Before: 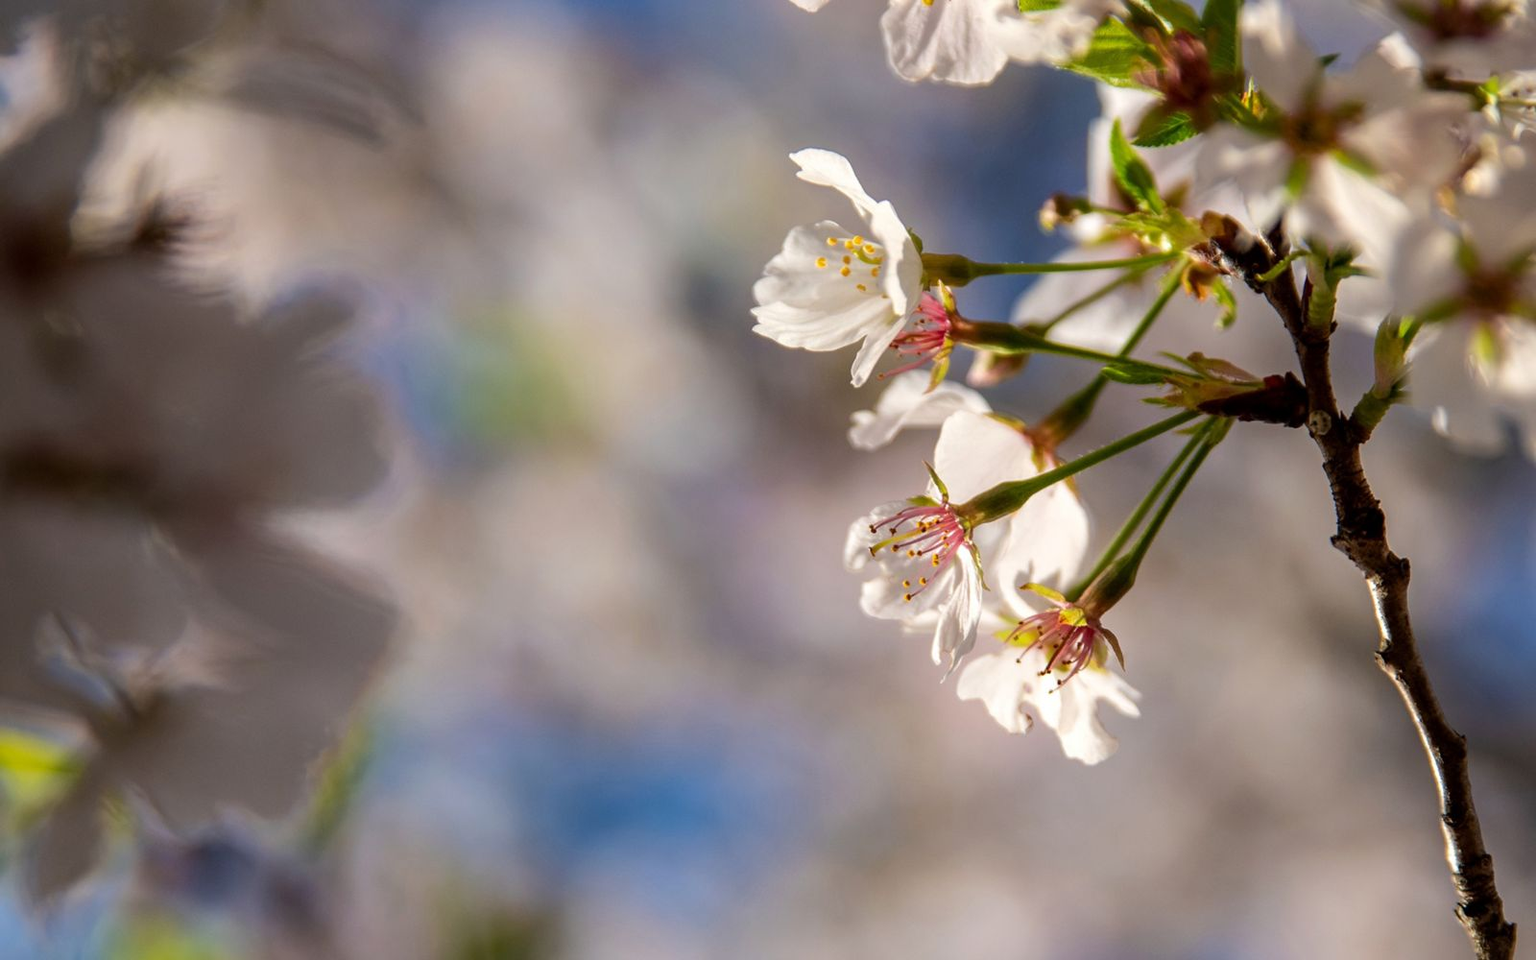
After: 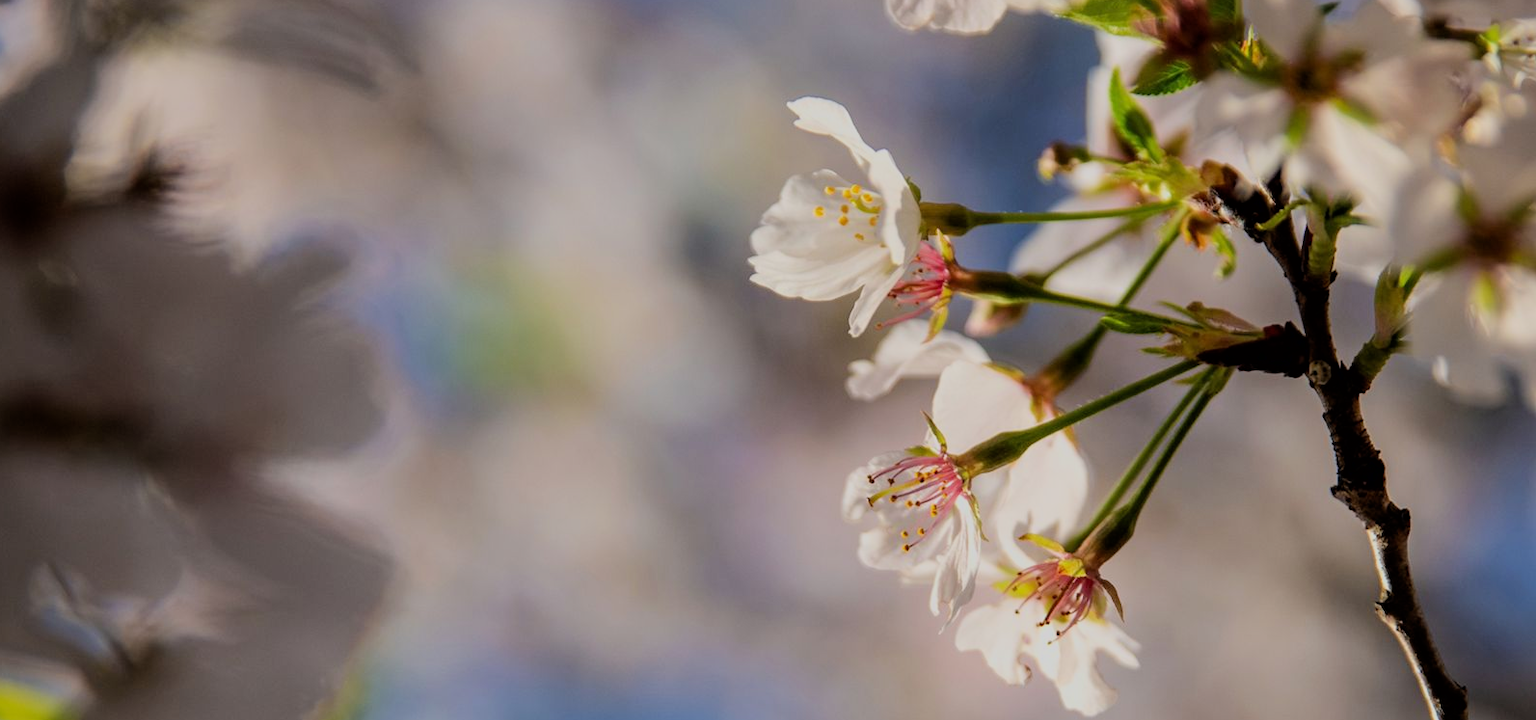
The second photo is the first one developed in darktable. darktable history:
filmic rgb: black relative exposure -7.48 EV, white relative exposure 4.83 EV, hardness 3.4, color science v6 (2022)
crop: left 0.387%, top 5.469%, bottom 19.809%
